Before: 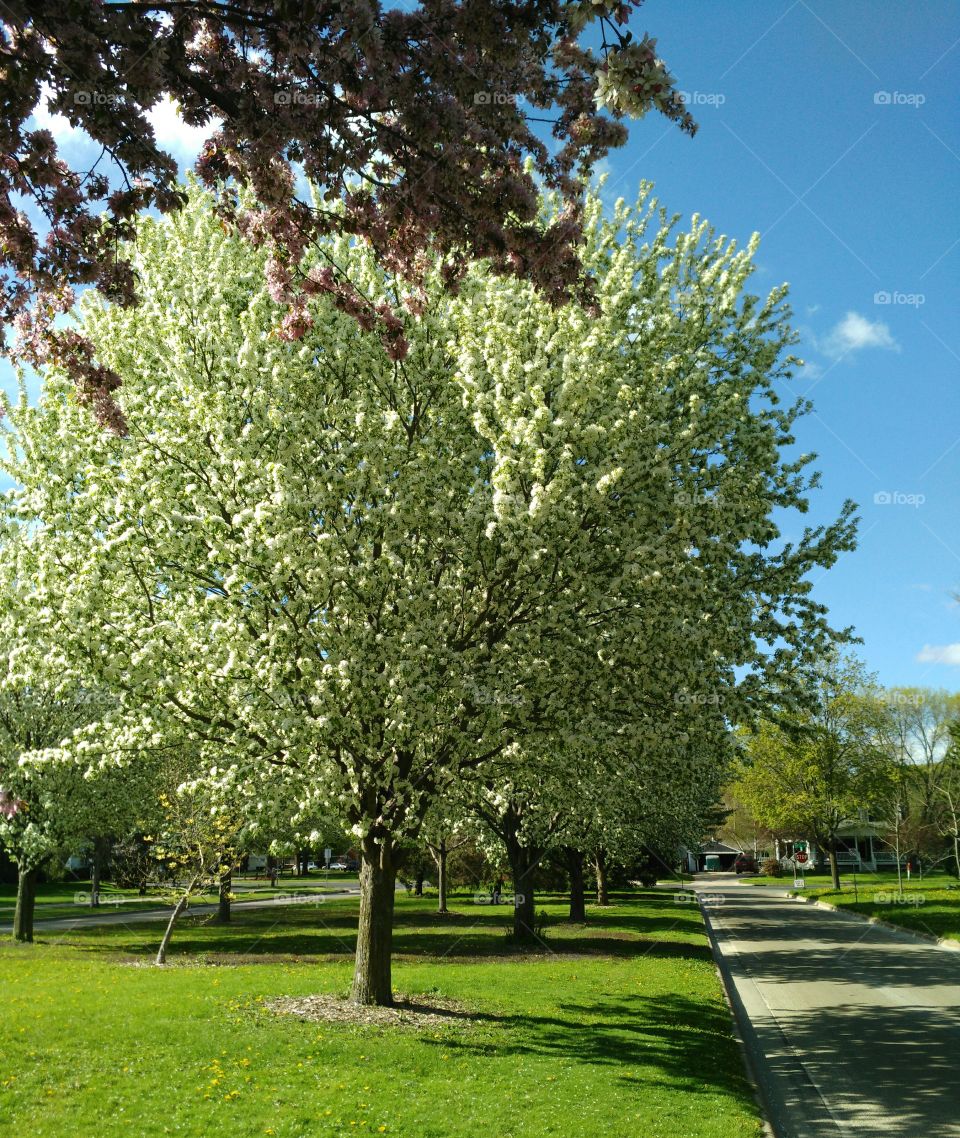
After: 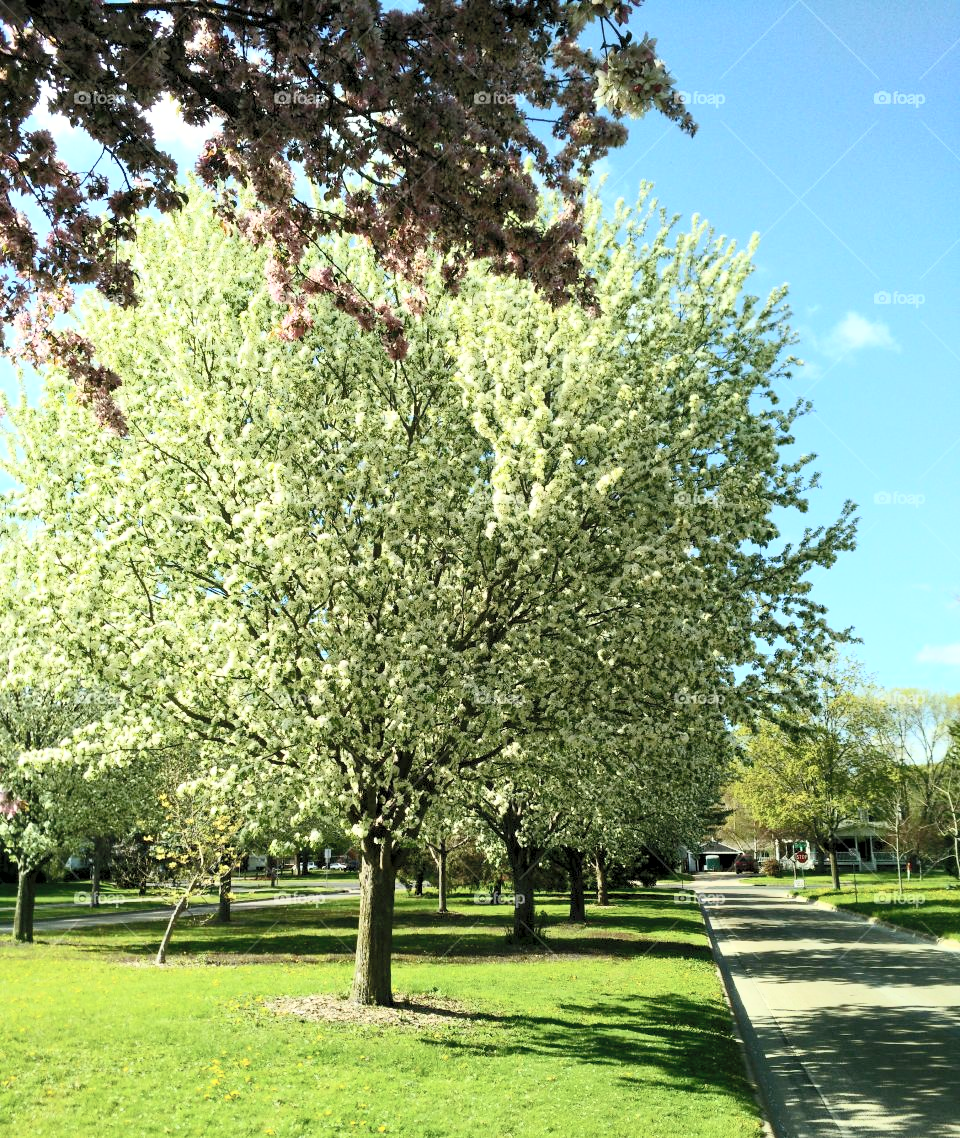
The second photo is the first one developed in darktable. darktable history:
contrast brightness saturation: contrast 0.39, brightness 0.53
exposure: black level correction 0.004, exposure 0.014 EV, compensate highlight preservation false
